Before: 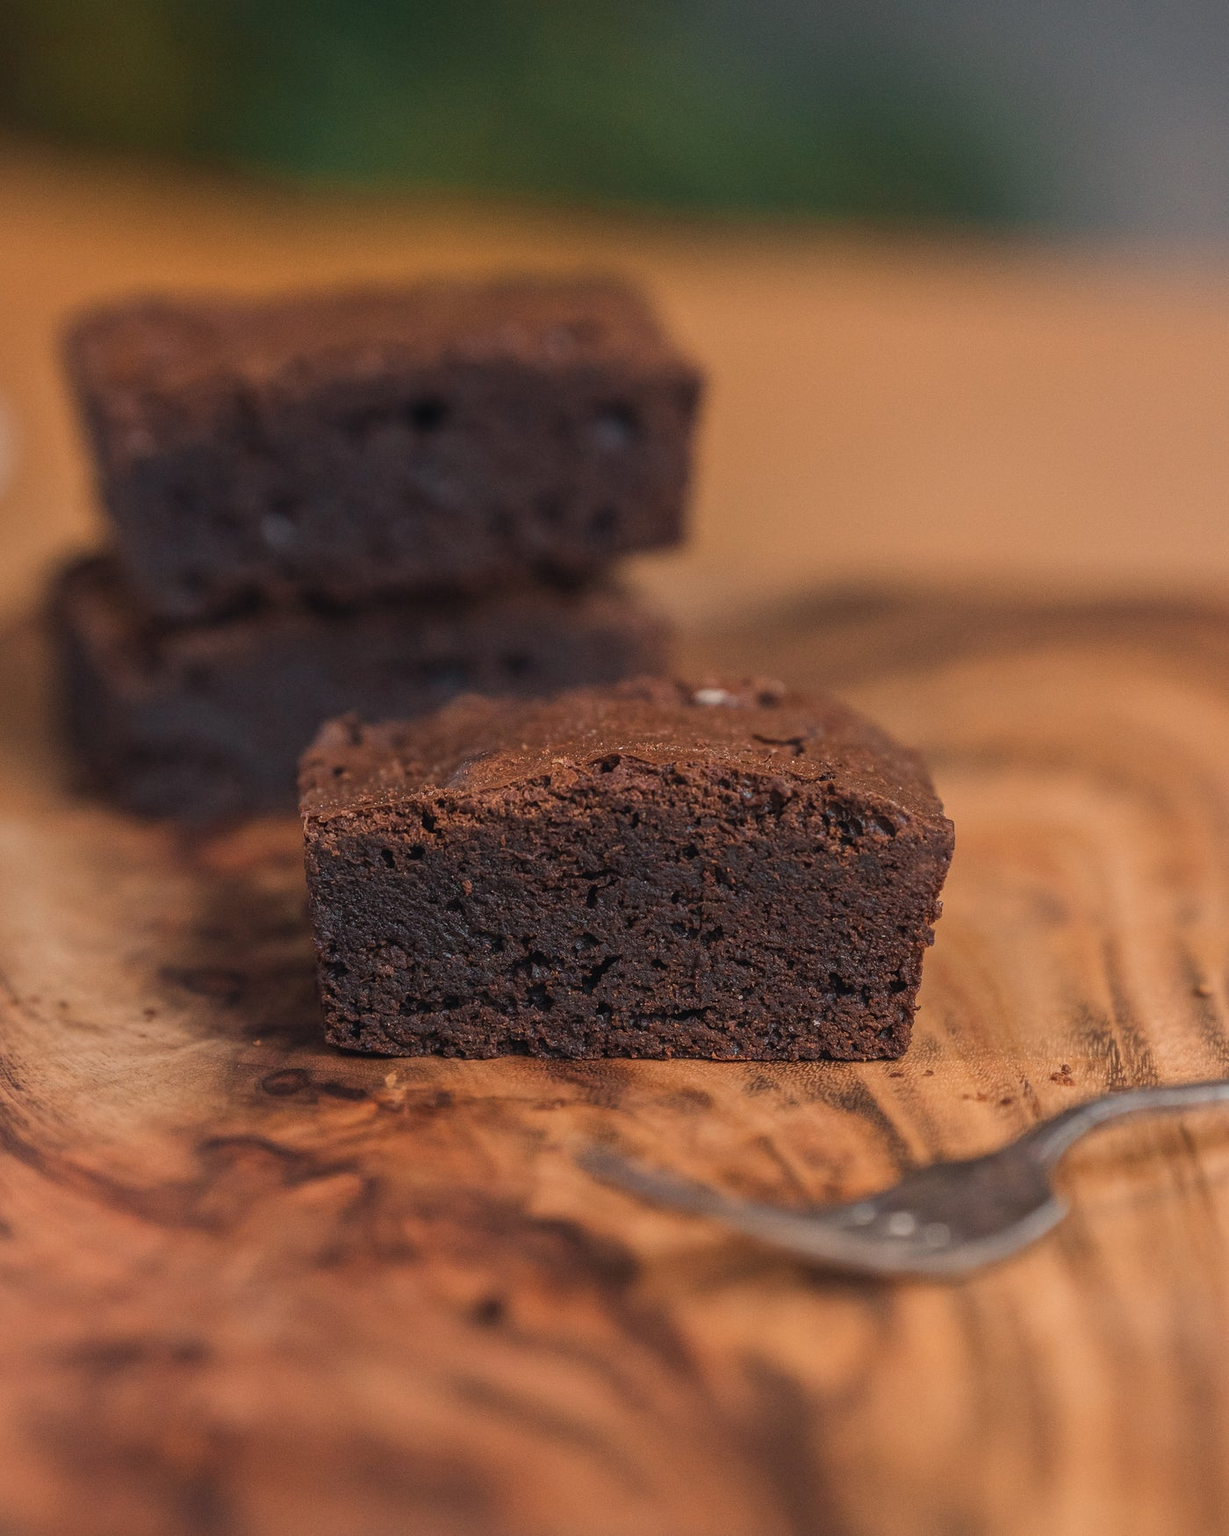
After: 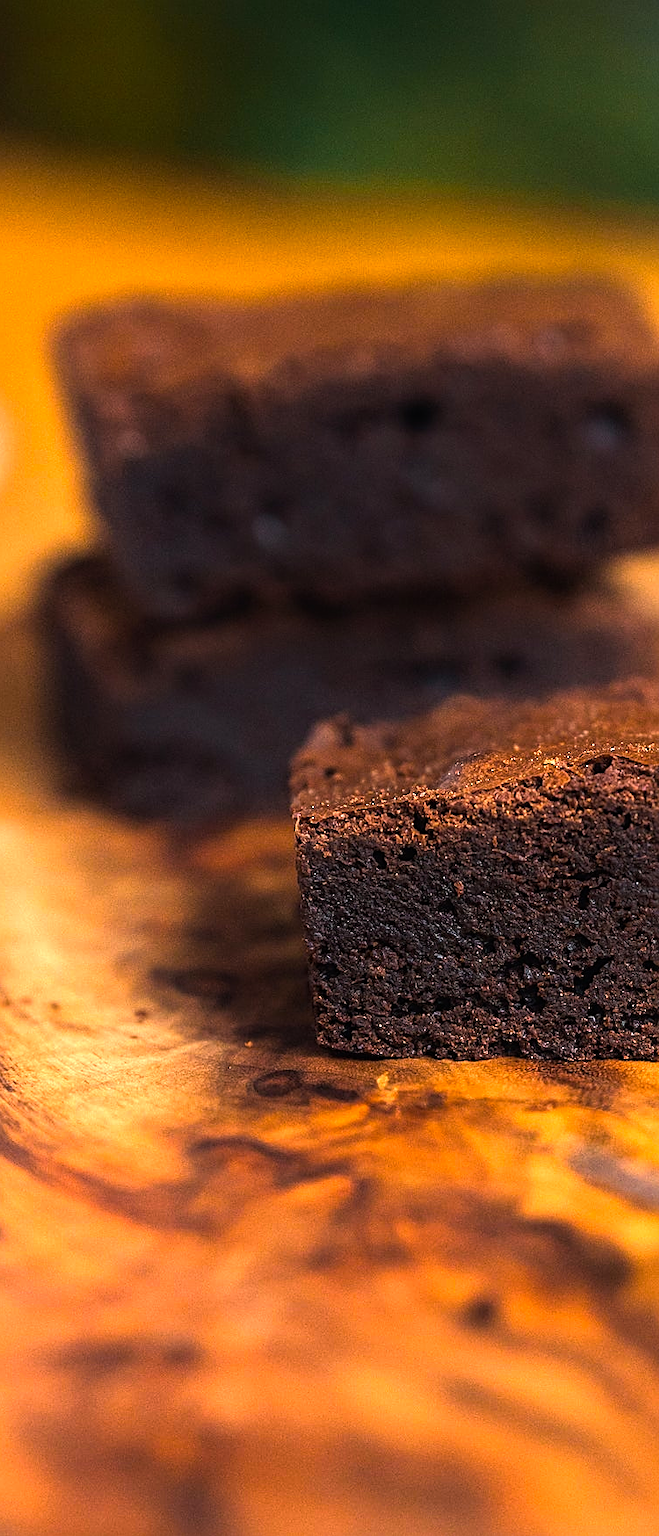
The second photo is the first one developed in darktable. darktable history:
tone equalizer: -8 EV -1.07 EV, -7 EV -1.03 EV, -6 EV -0.842 EV, -5 EV -0.54 EV, -3 EV 0.564 EV, -2 EV 0.849 EV, -1 EV 0.991 EV, +0 EV 1.07 EV
sharpen: on, module defaults
crop: left 0.771%, right 45.584%, bottom 0.079%
color balance rgb: perceptual saturation grading › global saturation 10.118%, perceptual brilliance grading › global brilliance 14.203%, perceptual brilliance grading › shadows -35.371%, global vibrance 50.425%
